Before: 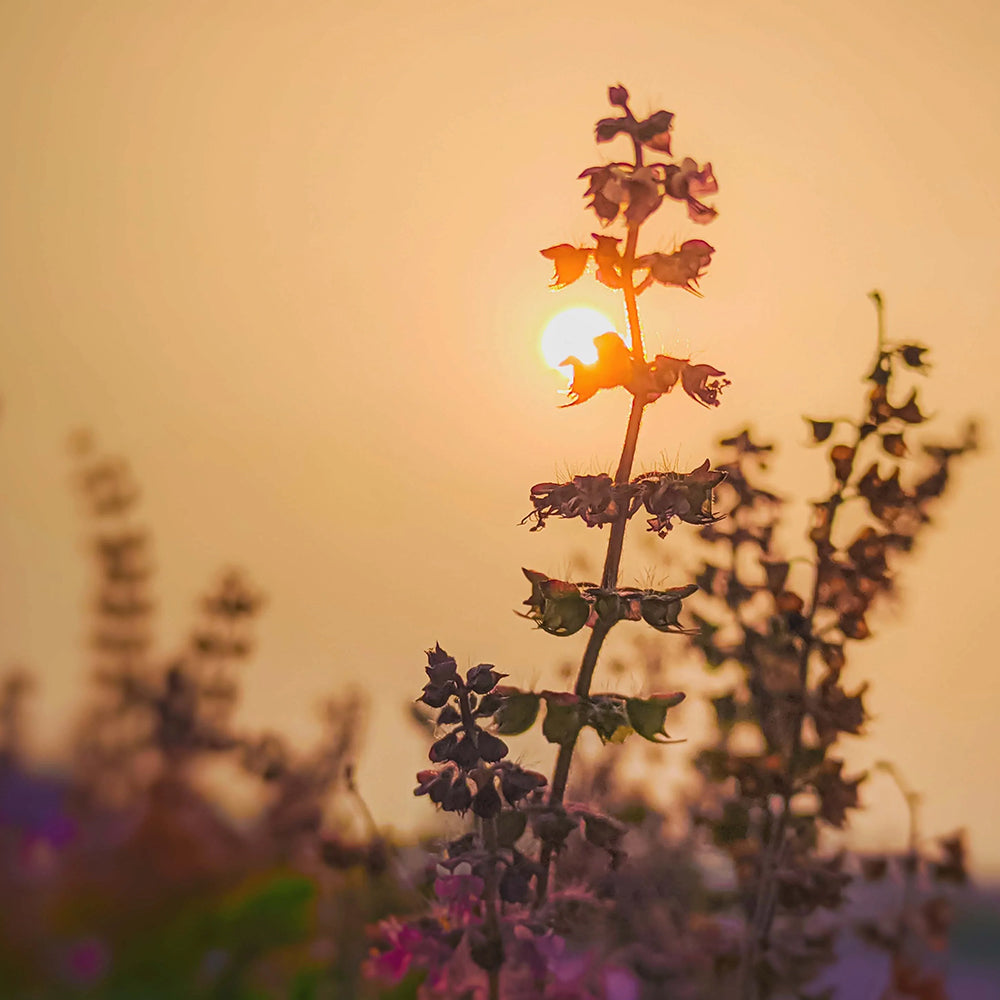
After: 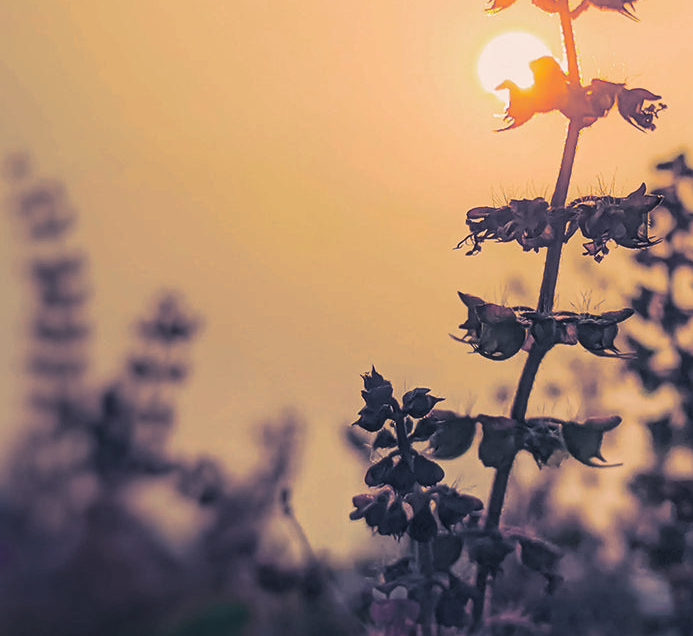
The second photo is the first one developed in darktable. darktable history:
crop: left 6.488%, top 27.668%, right 24.183%, bottom 8.656%
split-toning: shadows › hue 226.8°, shadows › saturation 0.56, highlights › hue 28.8°, balance -40, compress 0%
